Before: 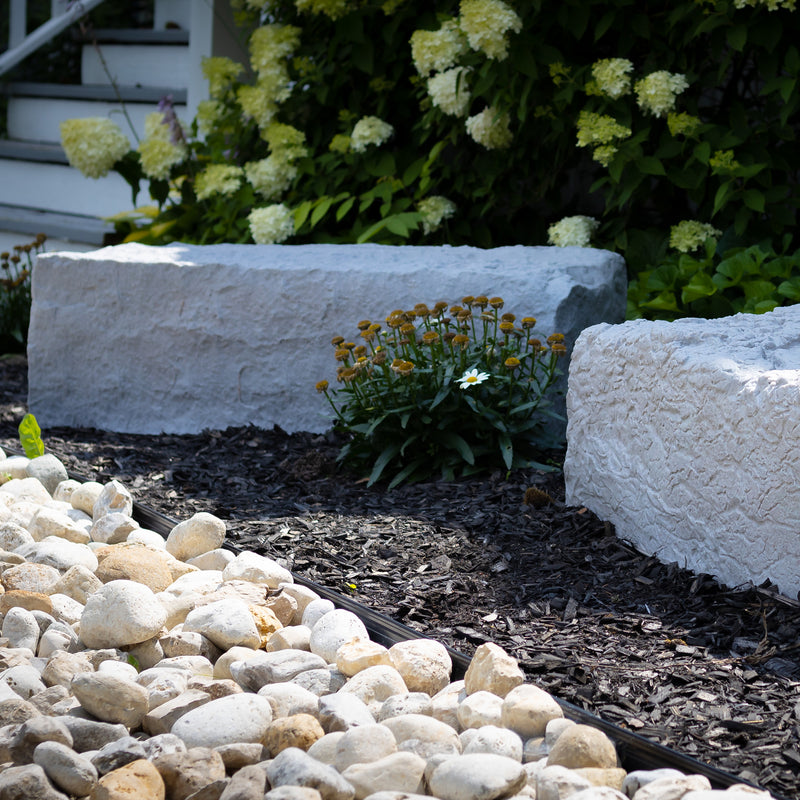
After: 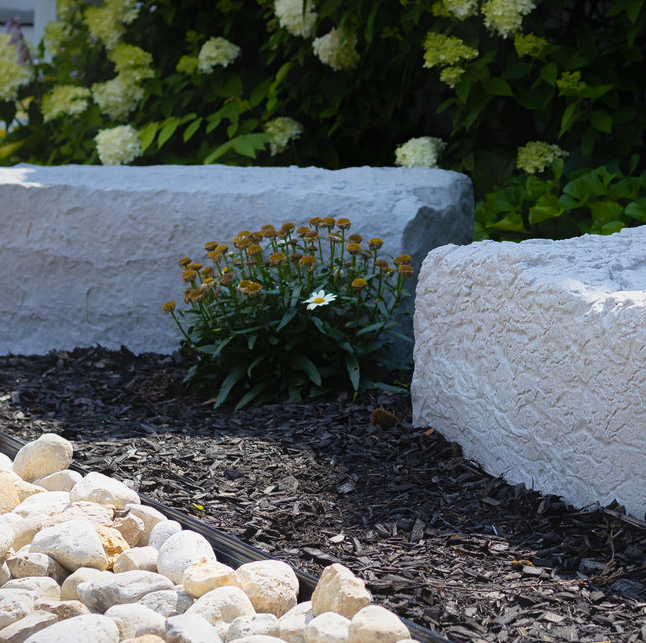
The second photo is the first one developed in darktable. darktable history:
crop: left 19.24%, top 9.919%, right 0.001%, bottom 9.691%
contrast equalizer: octaves 7, y [[0.439, 0.44, 0.442, 0.457, 0.493, 0.498], [0.5 ×6], [0.5 ×6], [0 ×6], [0 ×6]]
